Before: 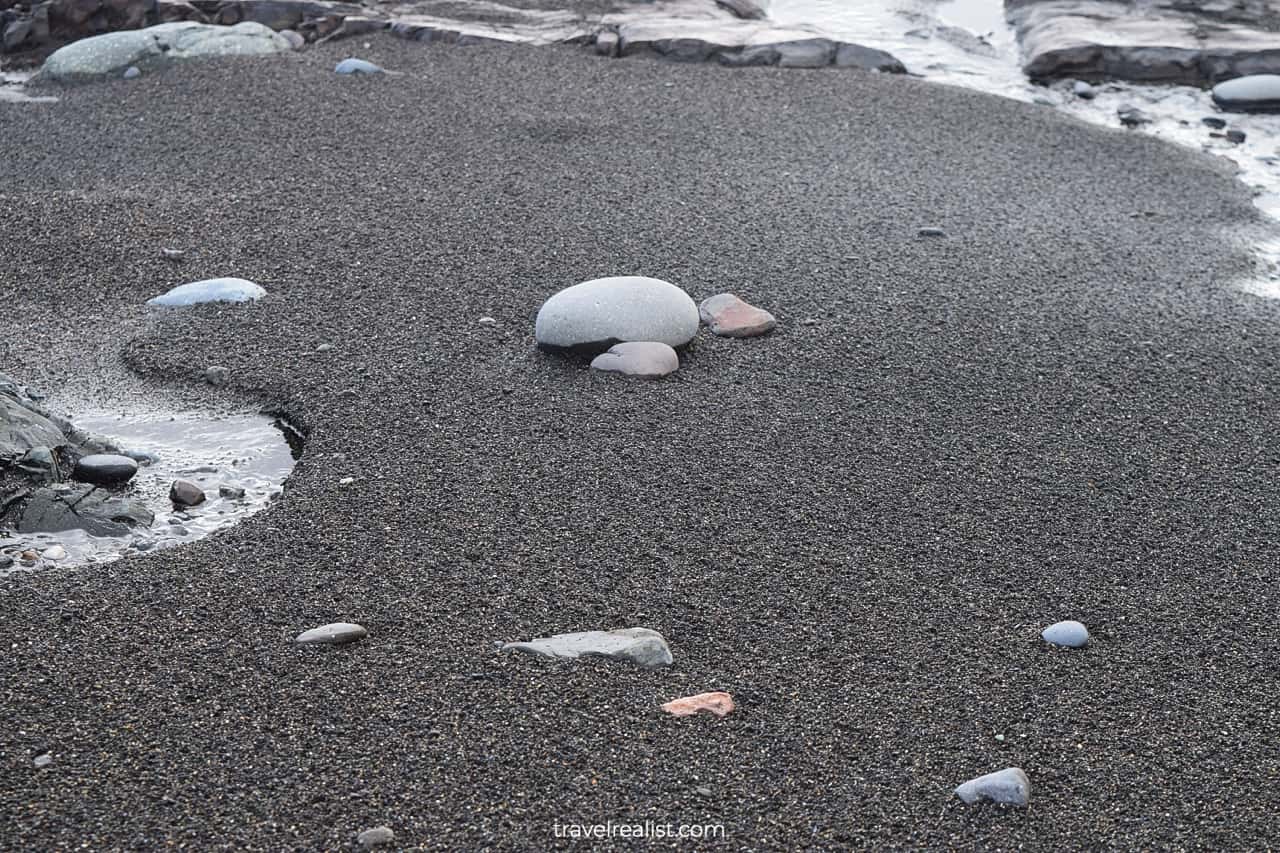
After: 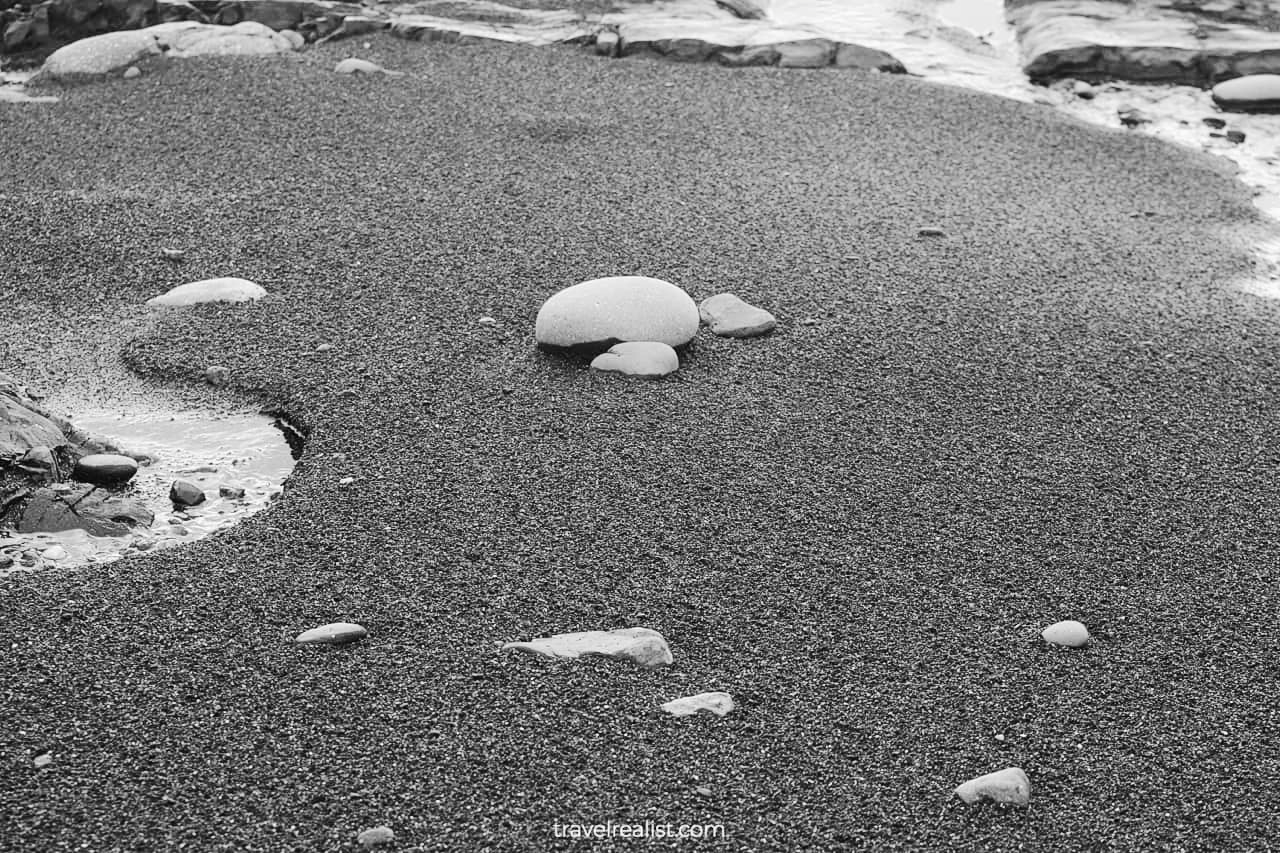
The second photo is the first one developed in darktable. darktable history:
tone curve: curves: ch0 [(0, 0) (0.003, 0.019) (0.011, 0.022) (0.025, 0.029) (0.044, 0.041) (0.069, 0.06) (0.1, 0.09) (0.136, 0.123) (0.177, 0.163) (0.224, 0.206) (0.277, 0.268) (0.335, 0.35) (0.399, 0.436) (0.468, 0.526) (0.543, 0.624) (0.623, 0.713) (0.709, 0.779) (0.801, 0.845) (0.898, 0.912) (1, 1)], preserve colors none
color look up table: target L [96.54, 88.12, 82.41, 77.34, 71.84, 64.74, 63.98, 51.49, 58.12, 48.04, 41.55, 32.1, 200.28, 83.12, 78.43, 75.15, 75.88, 59.41, 64.74, 63.22, 64.74, 48.57, 48.84, 46.43, 20.79, 25.02, 86.7, 83.12, 78.8, 74.42, 72.21, 61.7, 58.64, 46.43, 54.76, 47.5, 53.09, 45.63, 38.86, 25.76, 13.55, 9.263, 7.739, 4.315, 87.41, 74.78, 64.74, 40.73, 29.14], target a [-0.001, -0.001, -0.002, -0.001, 0, 0, 0, 0.001, 0.001, 0.001, 0, 0.001, 0, -0.001, 0, -0.001, -0.002, 0, 0, -0.001, 0, 0.001, 0.001, 0, 0, 0.001, -0.001 ×5, 0 ×4, 0.001 ×4, 0 ×5, -0.001, 0, 0, 0, 0.001], target b [0.023, 0.022, 0.022, 0.002 ×4, -0.004, -0.004, -0.004, 0.001, -0.005, 0, 0.001, 0.001, 0.002, 0.022, 0.002, 0.002, 0.02, 0.002, -0.004, -0.003, 0.001, 0.006, -0.003, 0.022, 0.001, 0.002, 0.021, 0.002, 0.002, -0.004, 0.001, 0.002, -0.004, -0.002, -0.003, -0.006, -0.001, -0.002, 0, 0, 0, 0.001, 0.001, 0.002, -0.003, -0.003], num patches 49
